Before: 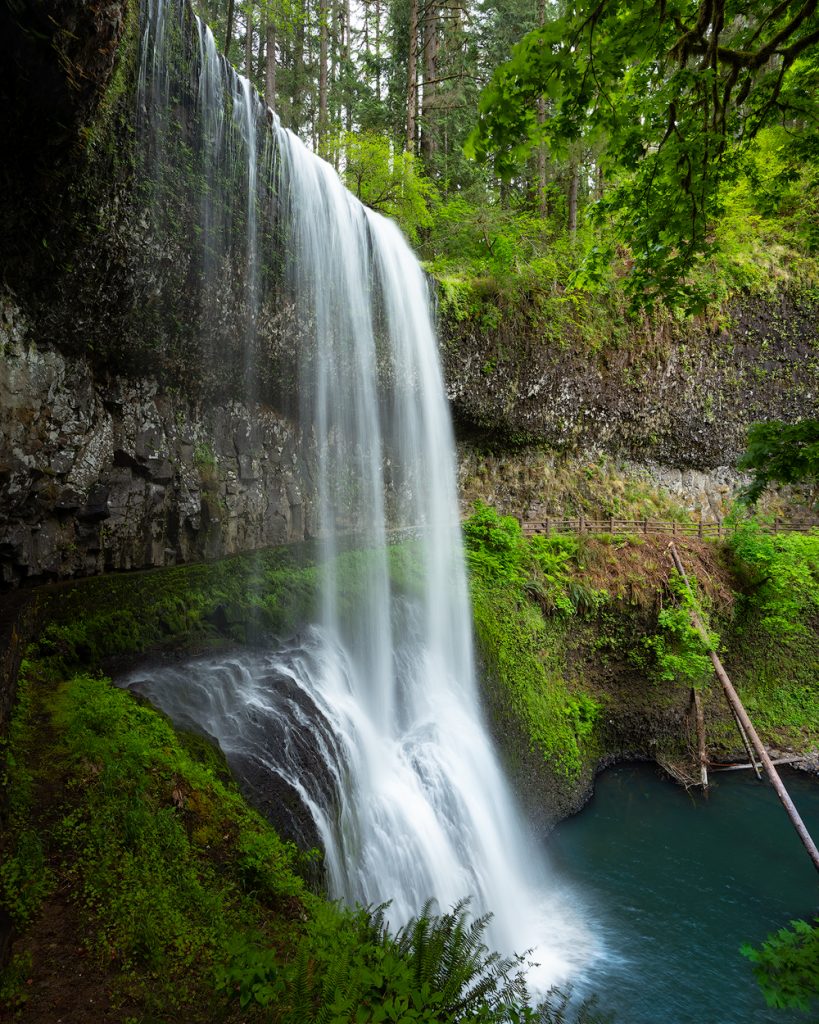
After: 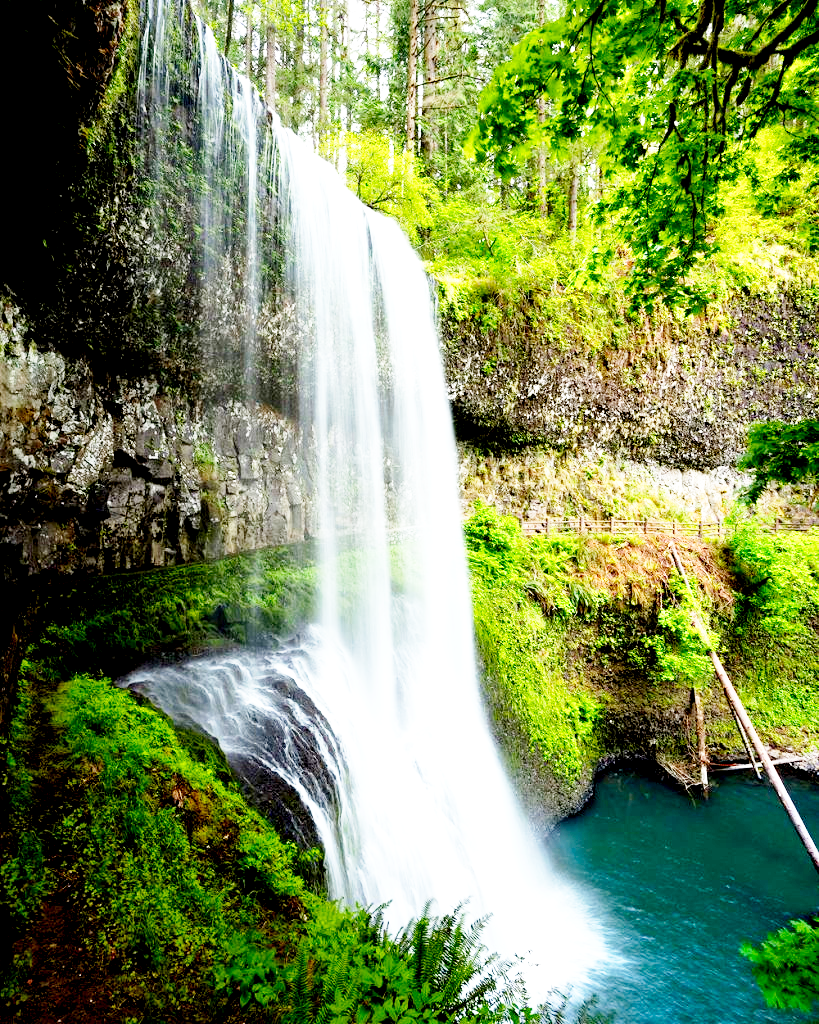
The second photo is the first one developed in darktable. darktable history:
base curve: curves: ch0 [(0, 0) (0.018, 0.026) (0.143, 0.37) (0.33, 0.731) (0.458, 0.853) (0.735, 0.965) (0.905, 0.986) (1, 1)], preserve colors none
exposure: black level correction 0.01, exposure 1 EV, compensate highlight preservation false
